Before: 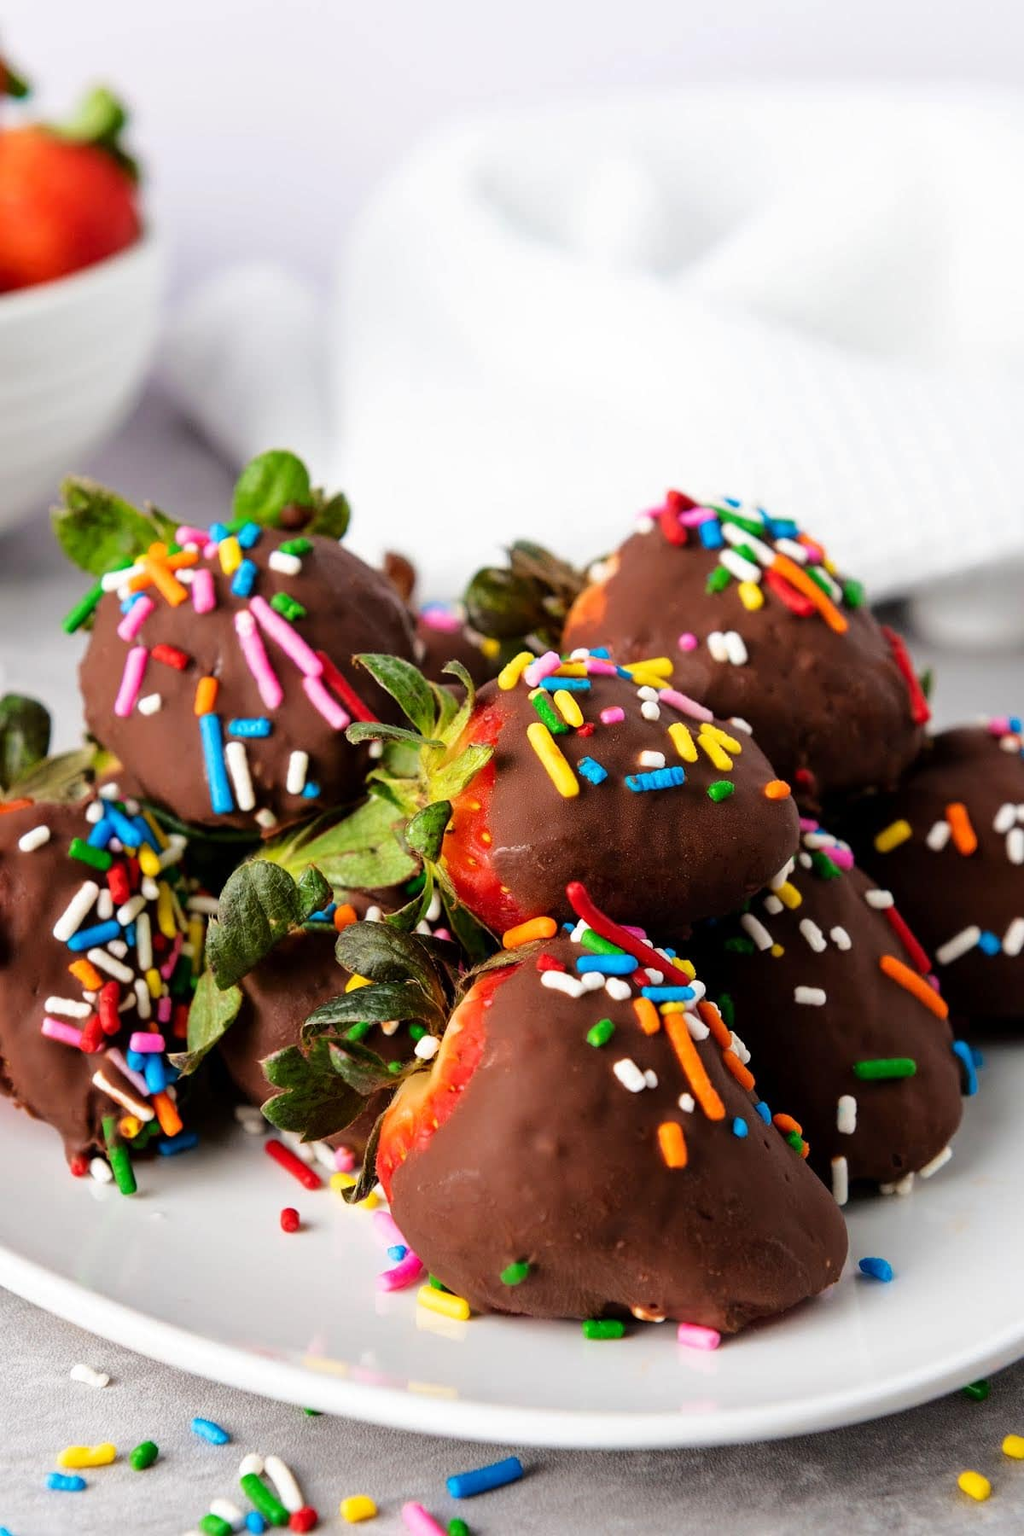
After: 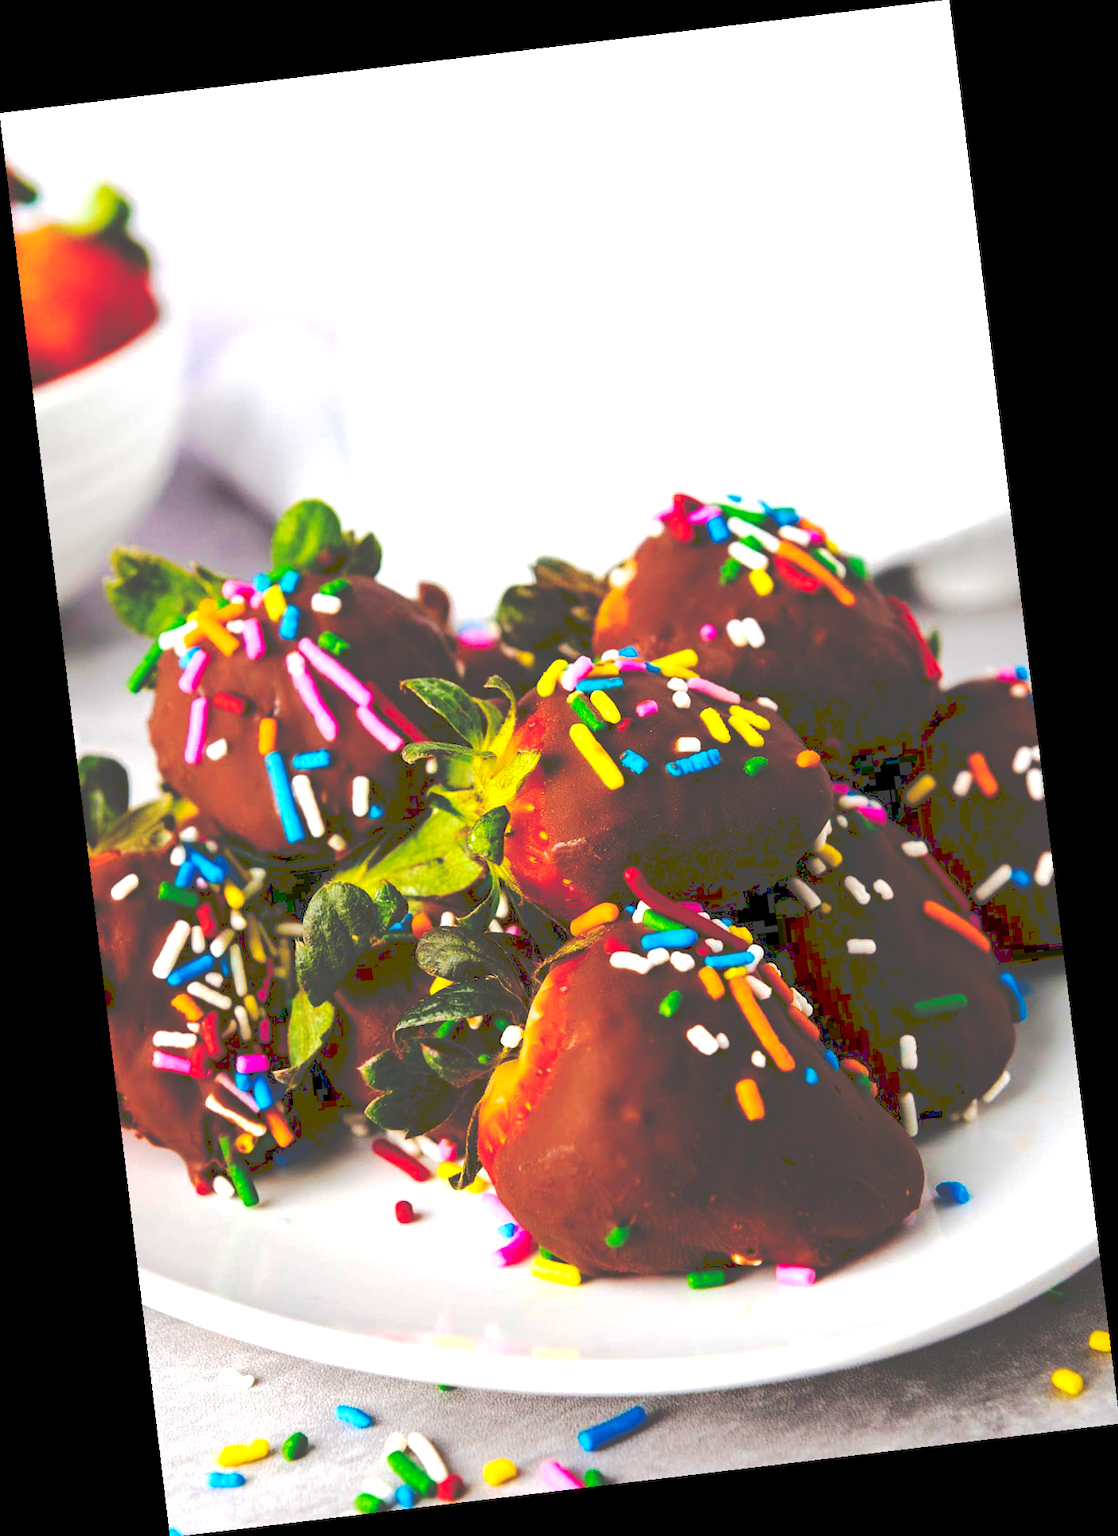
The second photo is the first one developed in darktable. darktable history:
color balance rgb: linear chroma grading › global chroma 9%, perceptual saturation grading › global saturation 36%, perceptual saturation grading › shadows 35%, perceptual brilliance grading › global brilliance 15%, perceptual brilliance grading › shadows -35%, global vibrance 15%
tone curve: curves: ch0 [(0, 0) (0.003, 0.299) (0.011, 0.299) (0.025, 0.299) (0.044, 0.299) (0.069, 0.3) (0.1, 0.306) (0.136, 0.316) (0.177, 0.326) (0.224, 0.338) (0.277, 0.366) (0.335, 0.406) (0.399, 0.462) (0.468, 0.533) (0.543, 0.607) (0.623, 0.7) (0.709, 0.775) (0.801, 0.843) (0.898, 0.903) (1, 1)], preserve colors none
rotate and perspective: rotation -6.83°, automatic cropping off
